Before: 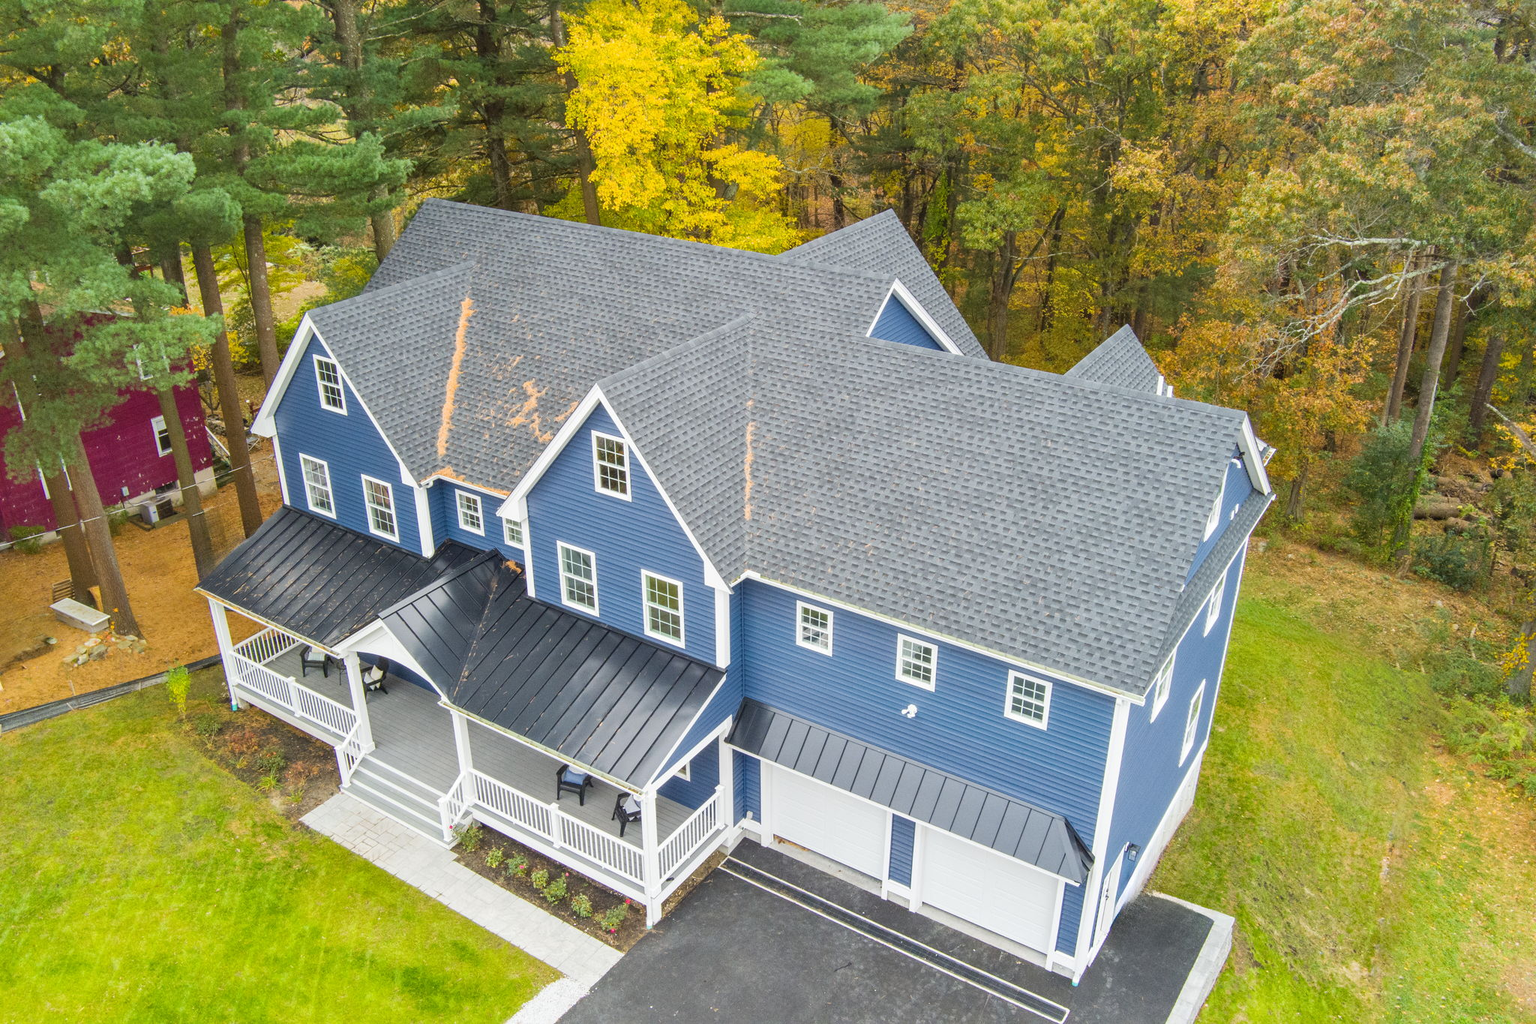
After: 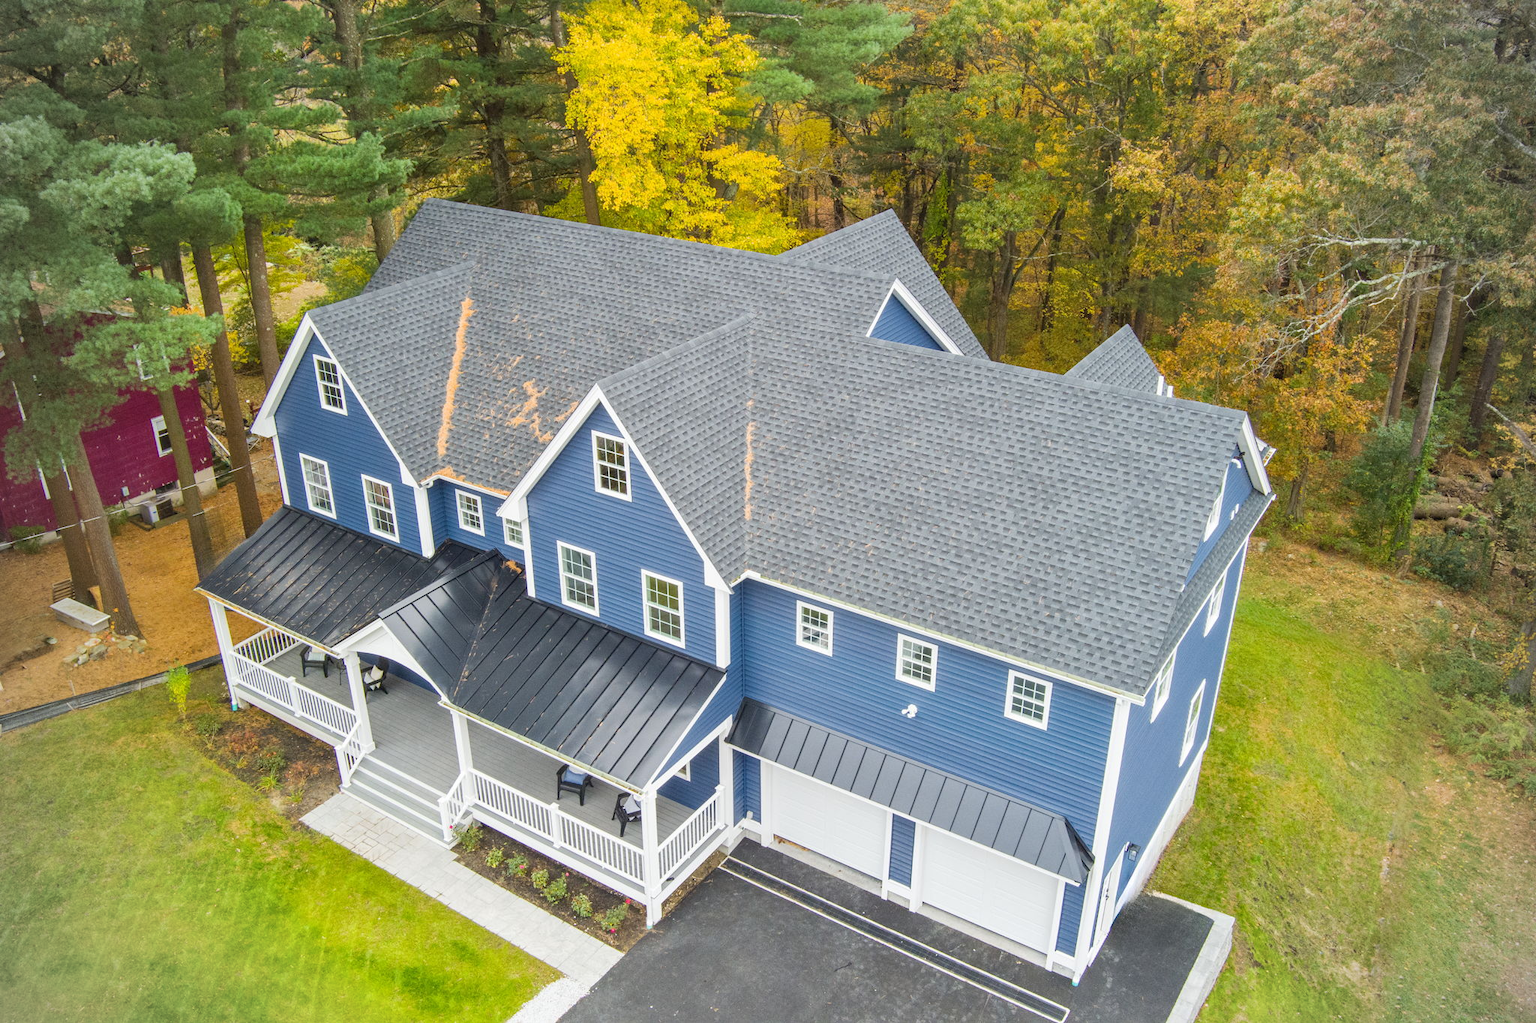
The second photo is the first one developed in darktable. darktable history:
vignetting: brightness -0.442, saturation -0.688, unbound false
